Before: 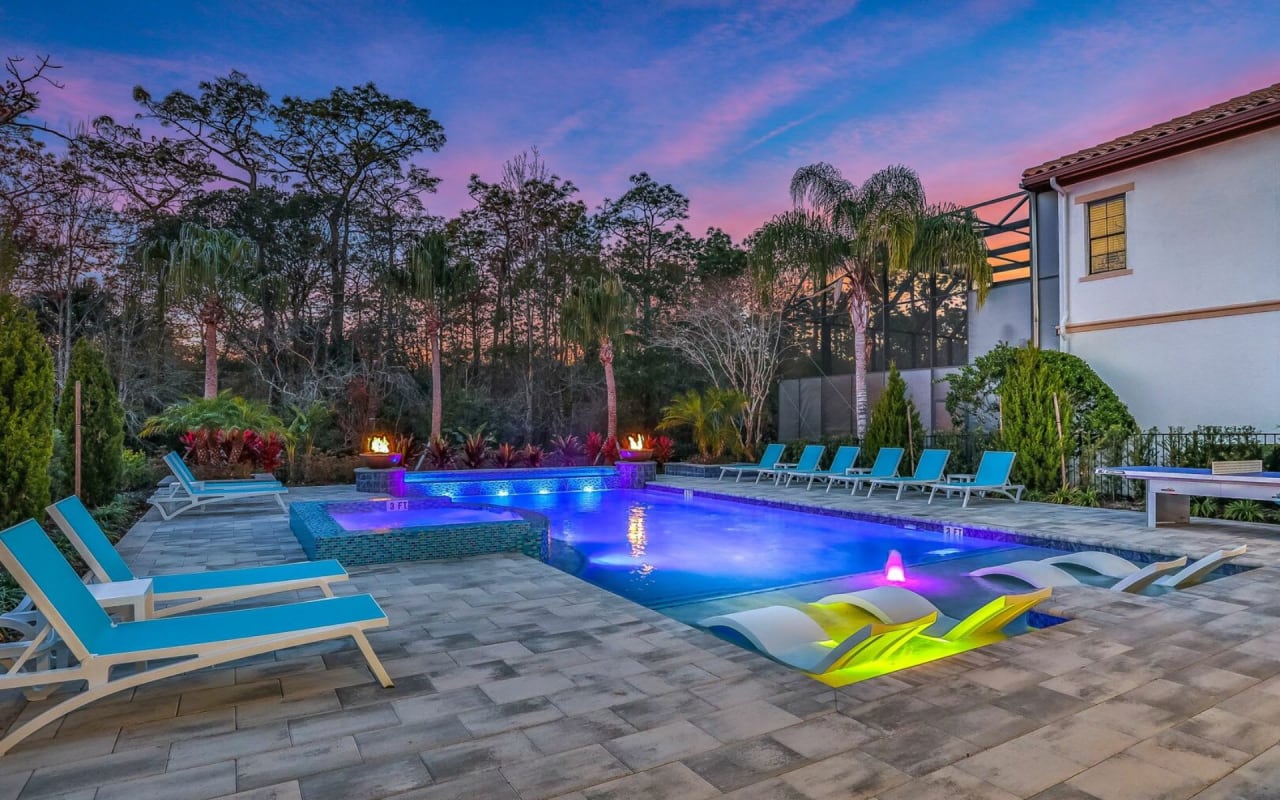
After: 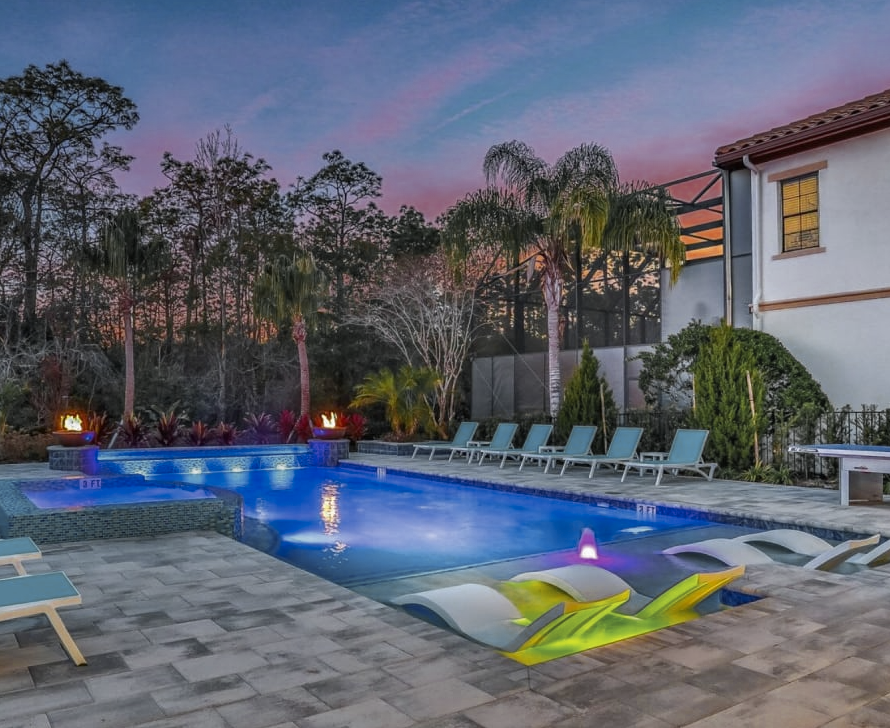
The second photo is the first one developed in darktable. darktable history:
color zones: curves: ch0 [(0.035, 0.242) (0.25, 0.5) (0.384, 0.214) (0.488, 0.255) (0.75, 0.5)]; ch1 [(0.063, 0.379) (0.25, 0.5) (0.354, 0.201) (0.489, 0.085) (0.729, 0.271)]; ch2 [(0.25, 0.5) (0.38, 0.517) (0.442, 0.51) (0.735, 0.456)]
crop and rotate: left 24.038%, top 2.955%, right 6.431%, bottom 5.983%
